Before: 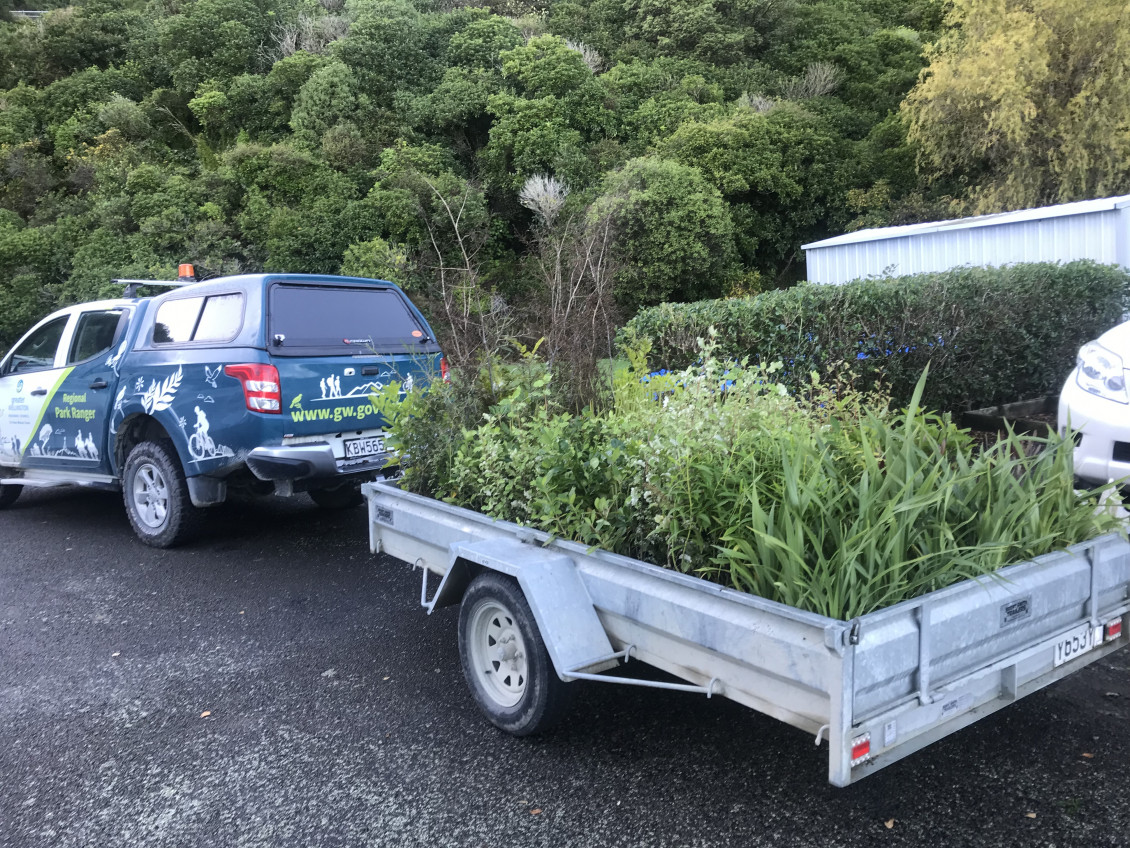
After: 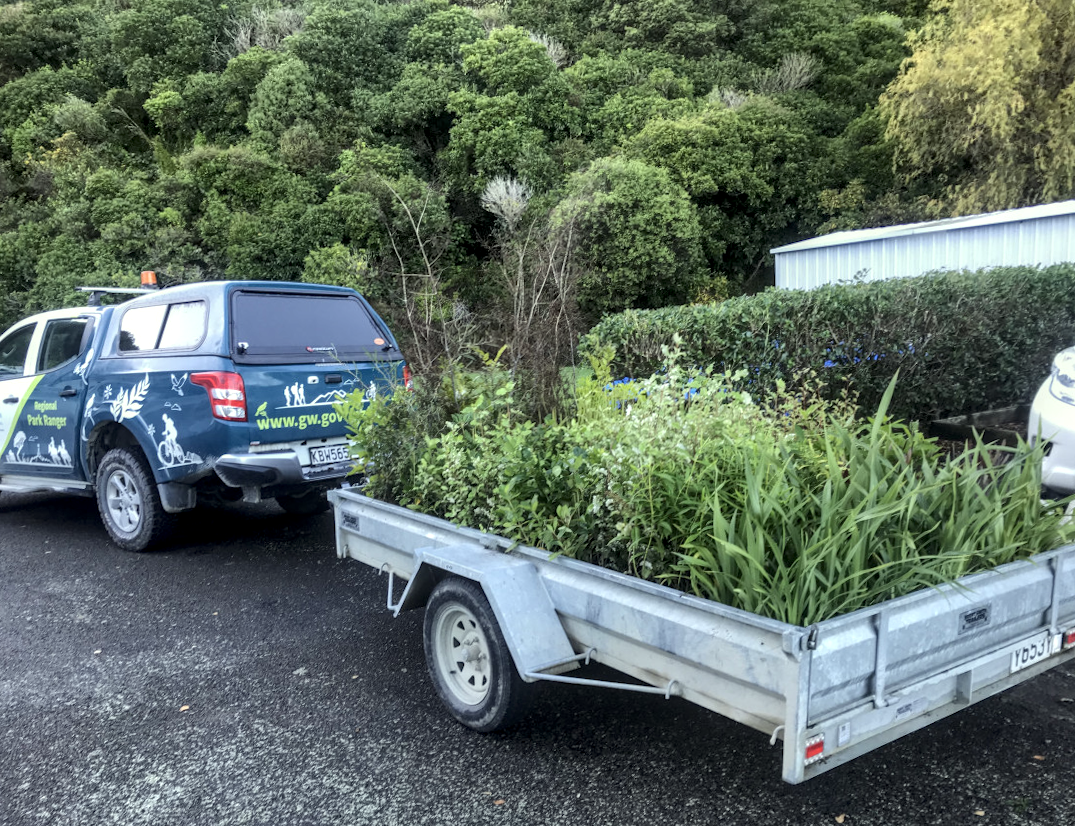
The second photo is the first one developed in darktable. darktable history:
shadows and highlights: soften with gaussian
color correction: highlights a* -4.73, highlights b* 5.06, saturation 0.97
rotate and perspective: rotation 0.074°, lens shift (vertical) 0.096, lens shift (horizontal) -0.041, crop left 0.043, crop right 0.952, crop top 0.024, crop bottom 0.979
local contrast: highlights 40%, shadows 60%, detail 136%, midtone range 0.514
